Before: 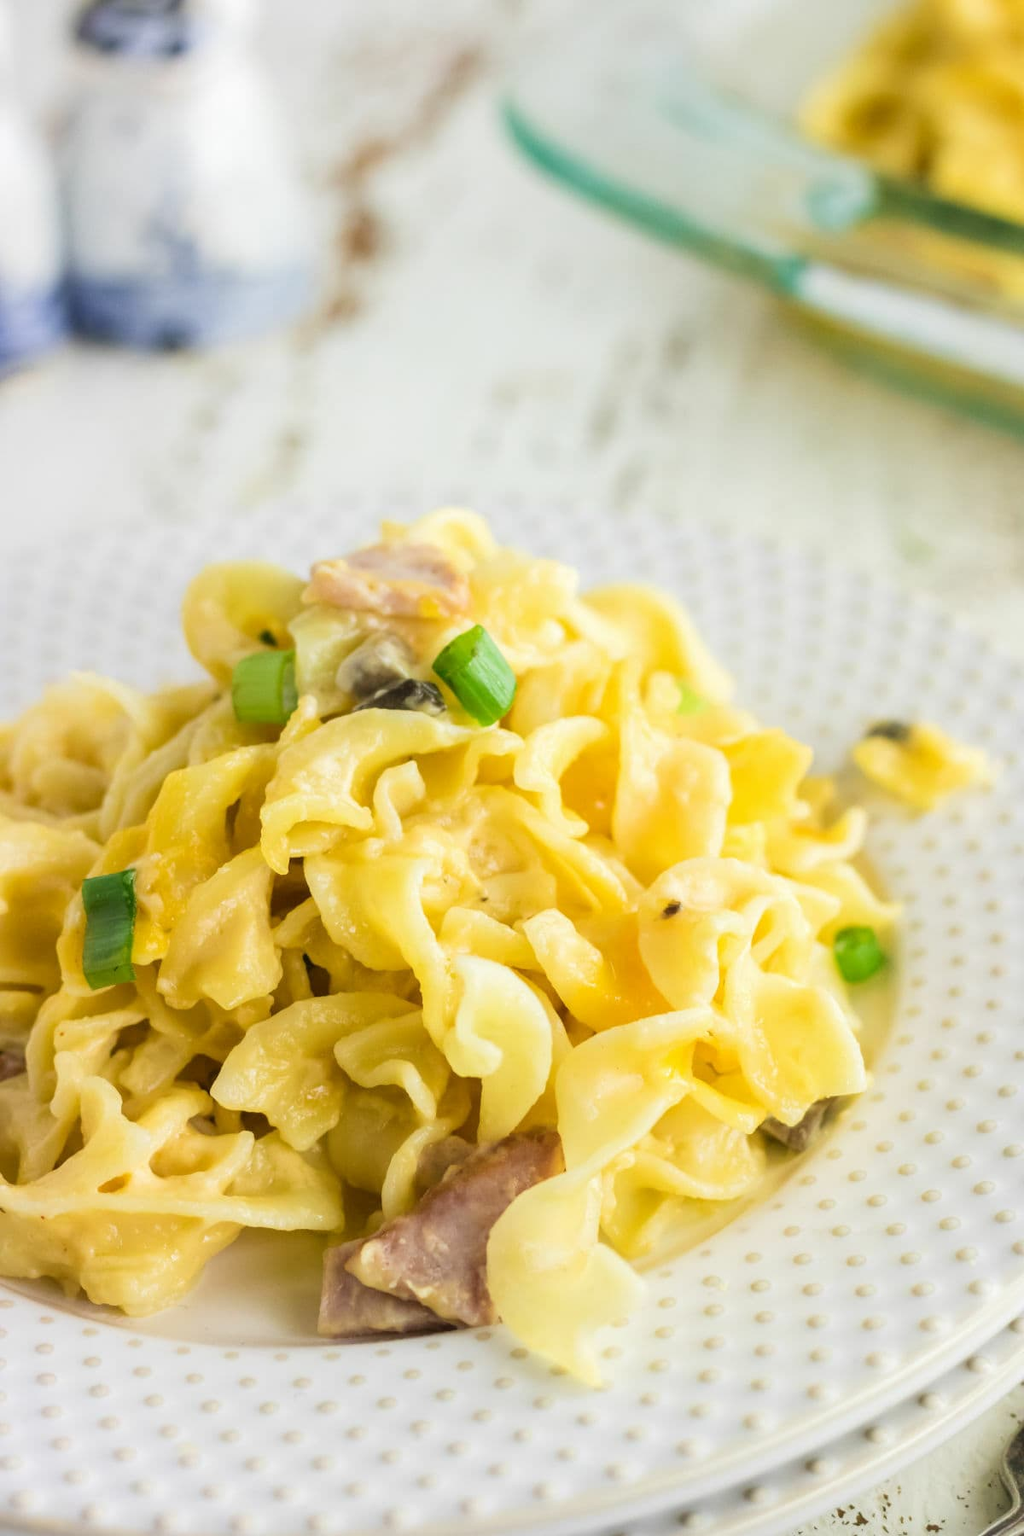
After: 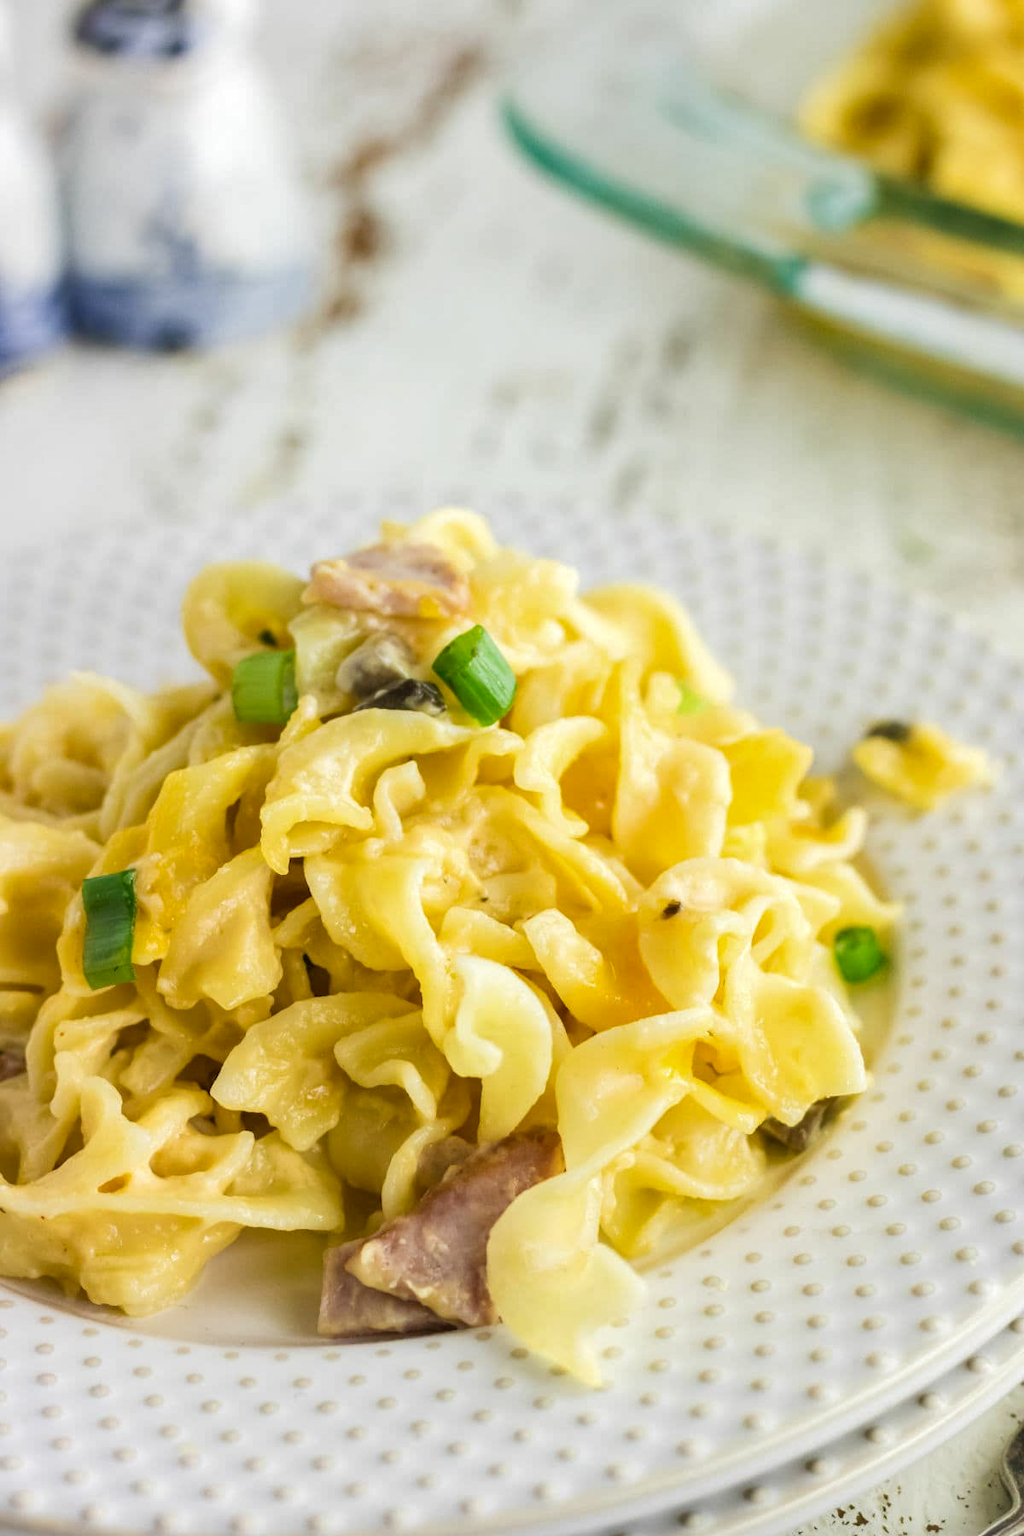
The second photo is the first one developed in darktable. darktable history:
local contrast: highlights 102%, shadows 99%, detail 120%, midtone range 0.2
shadows and highlights: shadows -86.89, highlights -36.23, soften with gaussian
